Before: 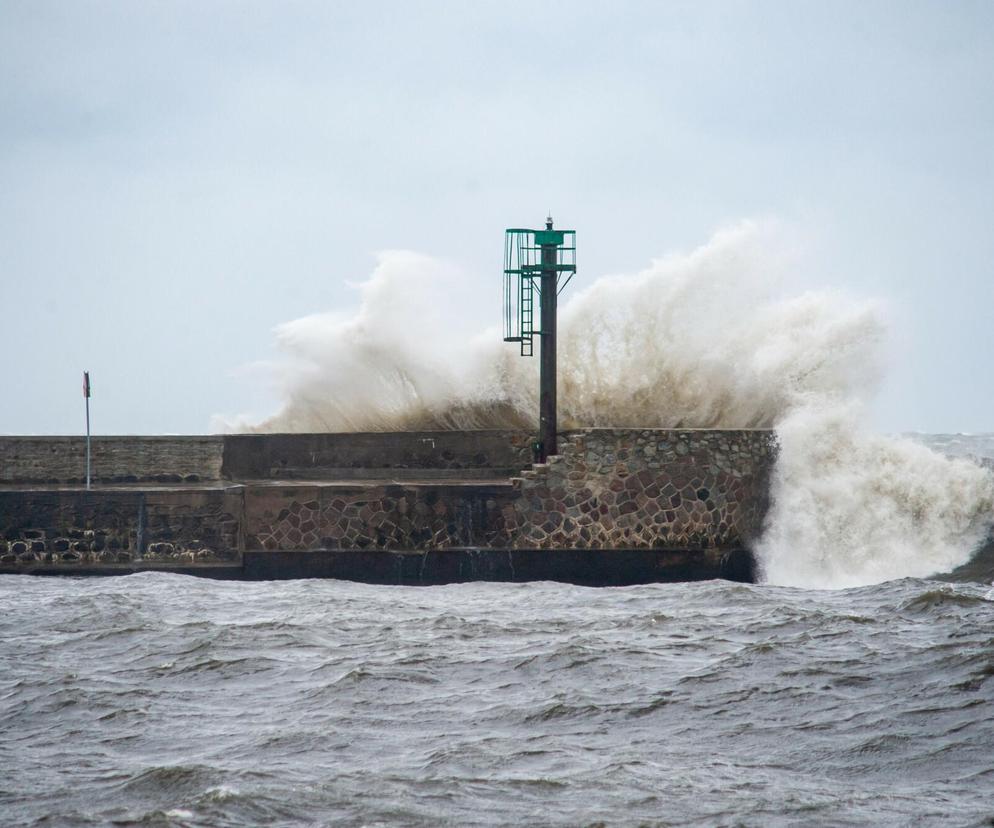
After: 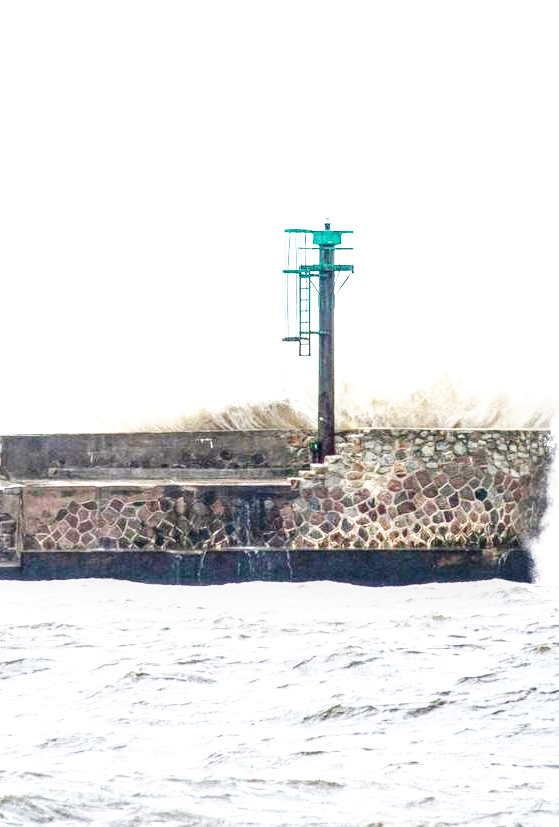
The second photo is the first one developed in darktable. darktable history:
crop and rotate: left 22.421%, right 21.259%
base curve: curves: ch0 [(0, 0) (0.007, 0.004) (0.027, 0.03) (0.046, 0.07) (0.207, 0.54) (0.442, 0.872) (0.673, 0.972) (1, 1)], preserve colors none
local contrast: highlights 61%, detail 143%, midtone range 0.426
exposure: exposure 0.951 EV, compensate highlight preservation false
contrast brightness saturation: contrast 0.014, saturation -0.062
